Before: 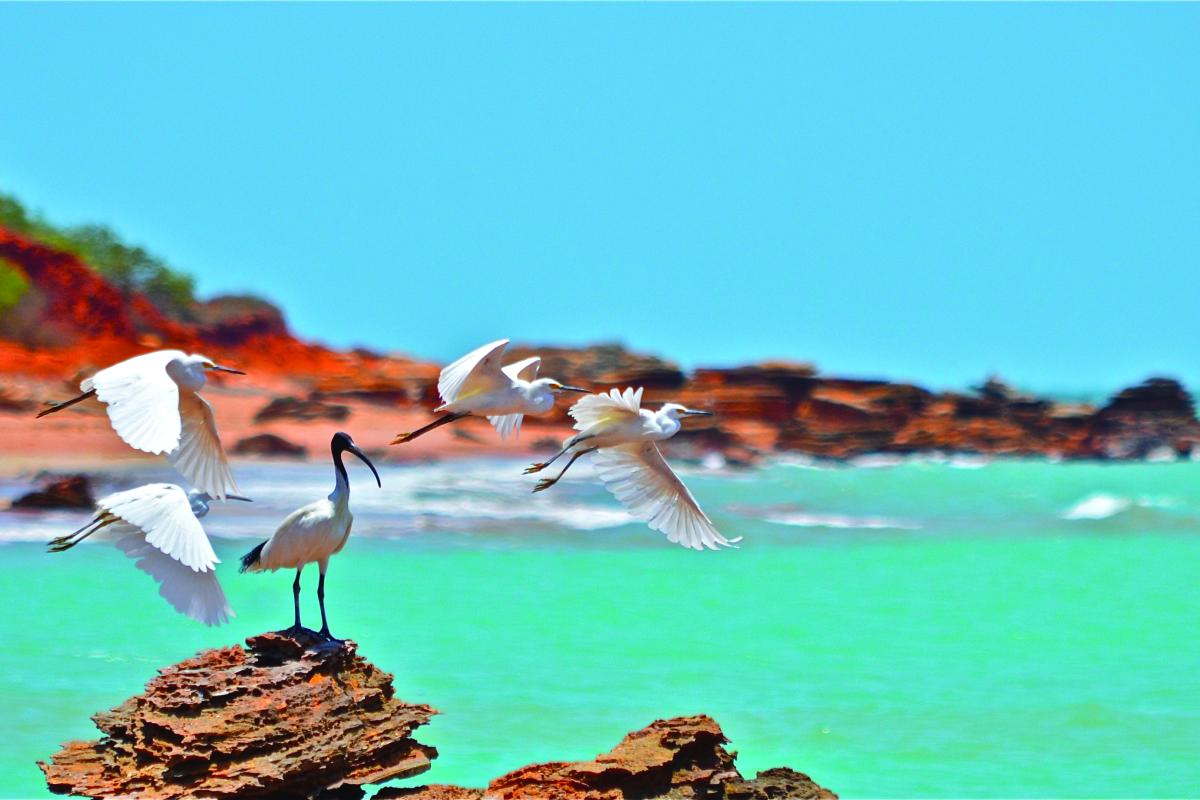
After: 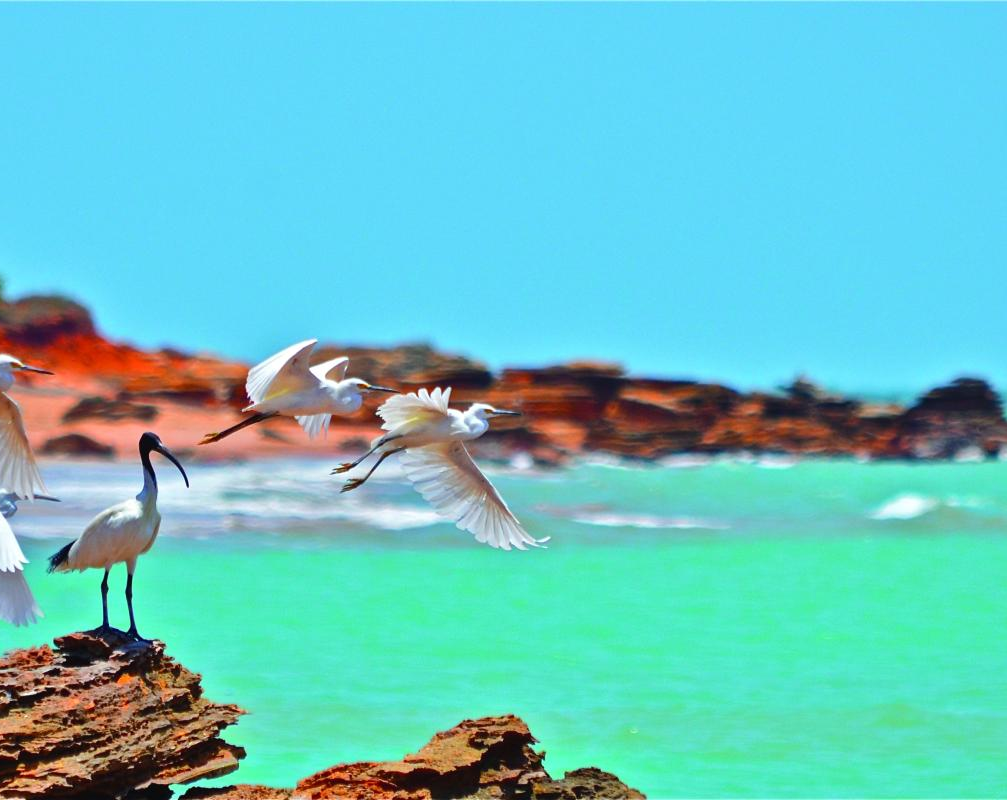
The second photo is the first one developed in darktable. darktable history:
crop: left 16.055%
